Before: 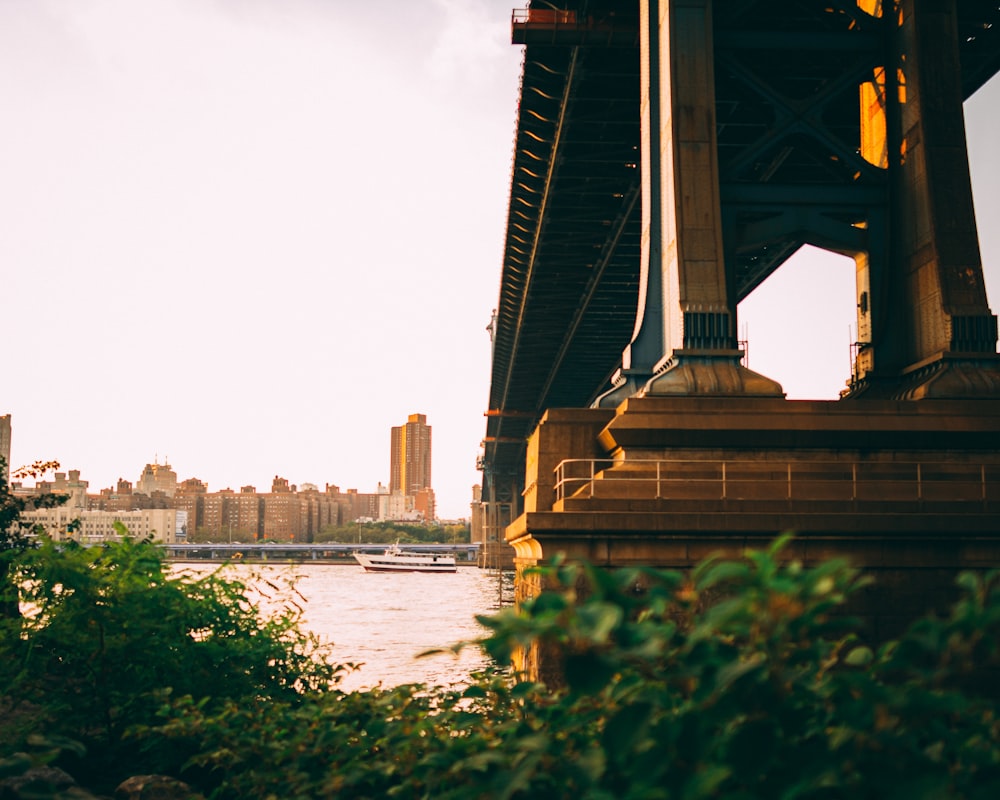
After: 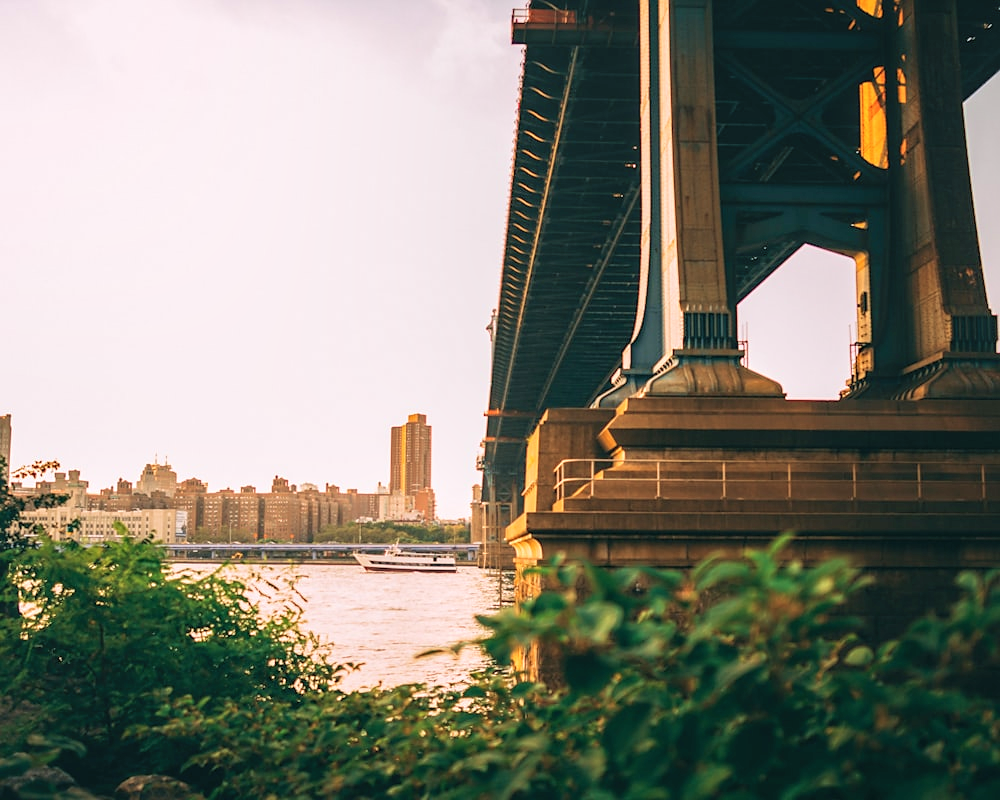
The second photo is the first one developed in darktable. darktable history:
local contrast: on, module defaults
velvia: on, module defaults
exposure: compensate highlight preservation false
sharpen: radius 1.581, amount 0.359, threshold 1.339
contrast brightness saturation: brightness 0.116
